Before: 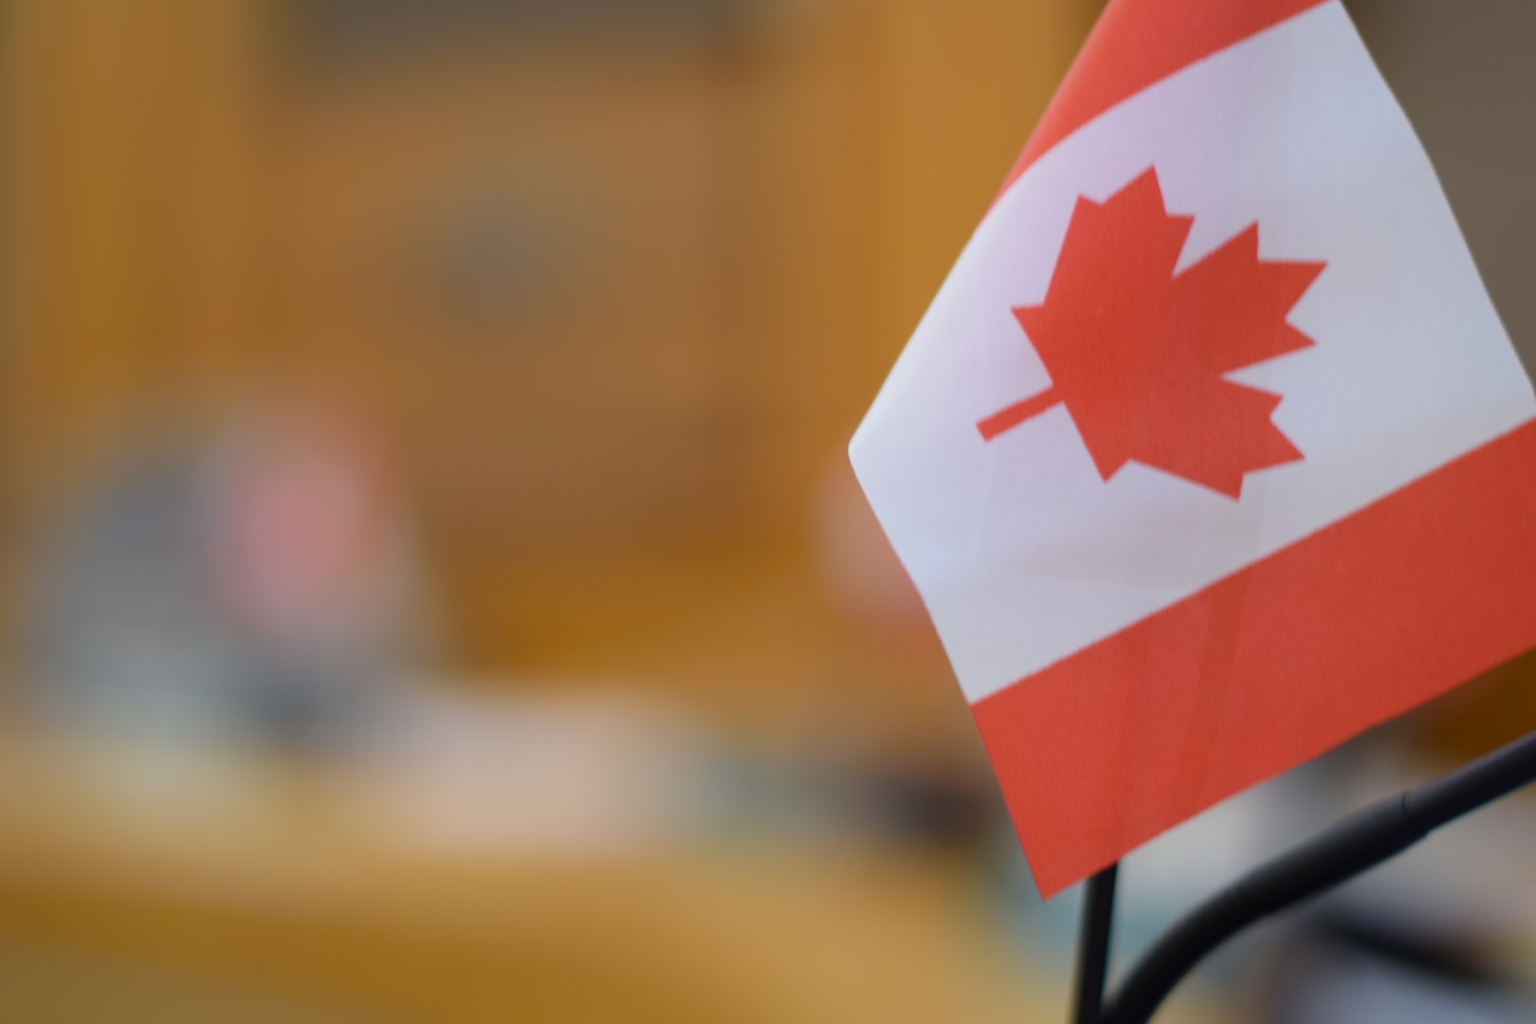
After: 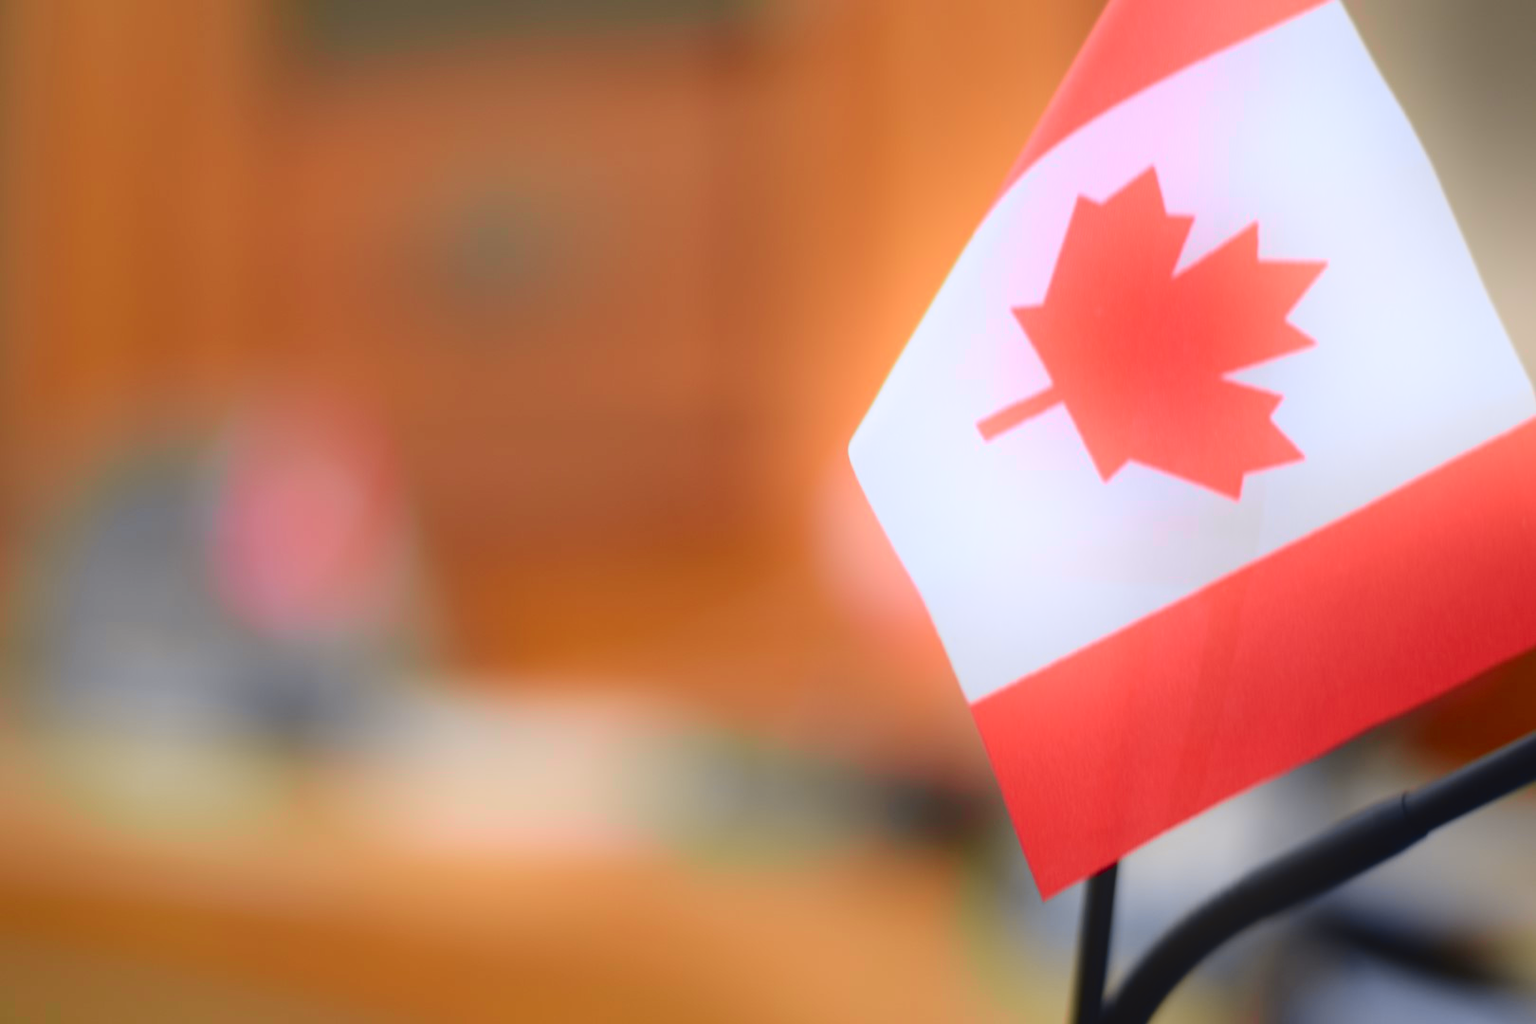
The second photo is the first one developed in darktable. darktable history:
tone curve: curves: ch0 [(0, 0.036) (0.119, 0.115) (0.466, 0.498) (0.715, 0.767) (0.817, 0.865) (1, 0.998)]; ch1 [(0, 0) (0.377, 0.424) (0.442, 0.491) (0.487, 0.502) (0.514, 0.512) (0.536, 0.577) (0.66, 0.724) (1, 1)]; ch2 [(0, 0) (0.38, 0.405) (0.463, 0.443) (0.492, 0.486) (0.526, 0.541) (0.578, 0.598) (1, 1)], color space Lab, independent channels, preserve colors none
bloom: on, module defaults
